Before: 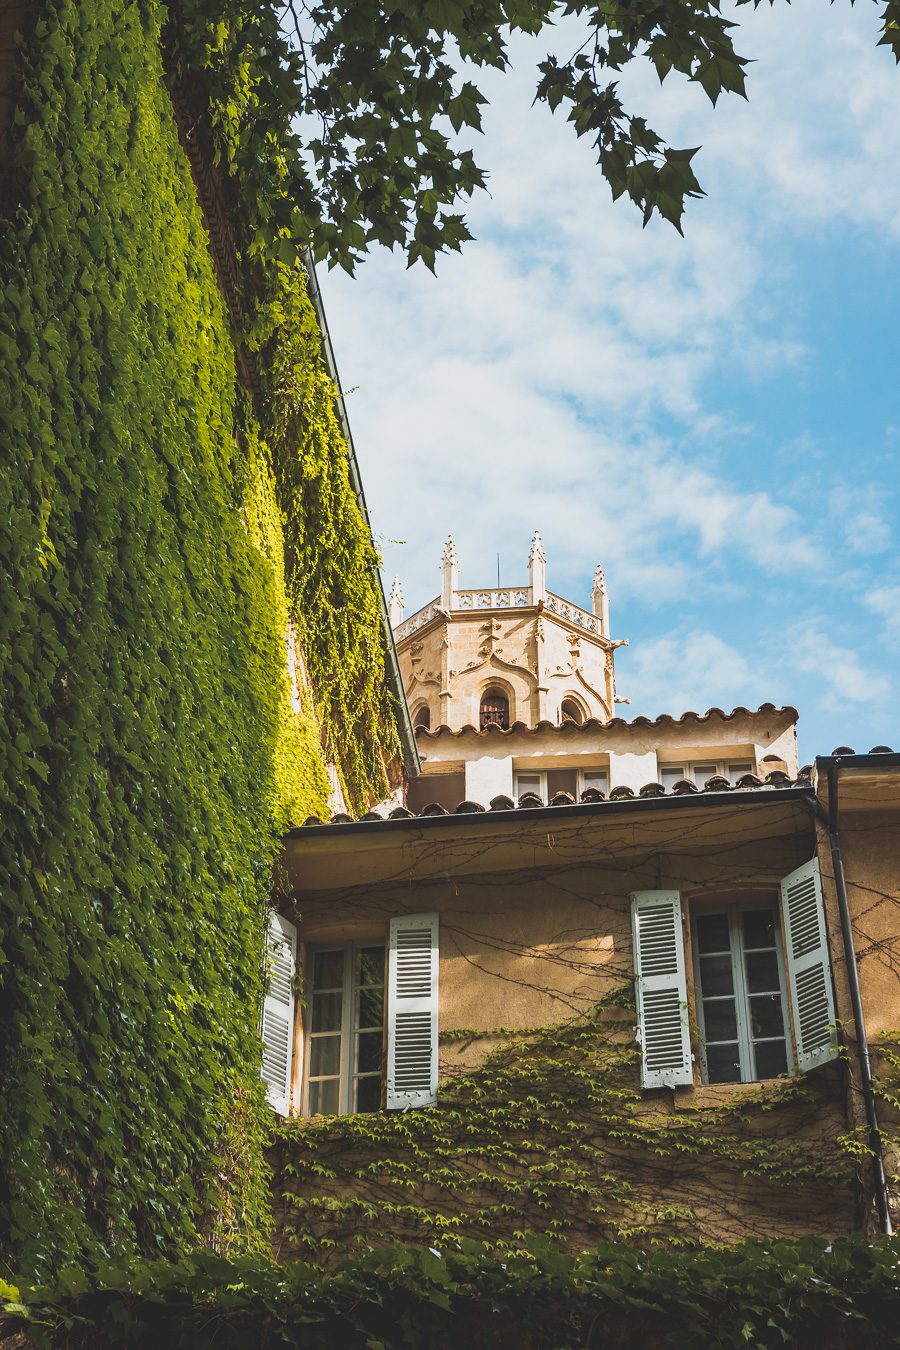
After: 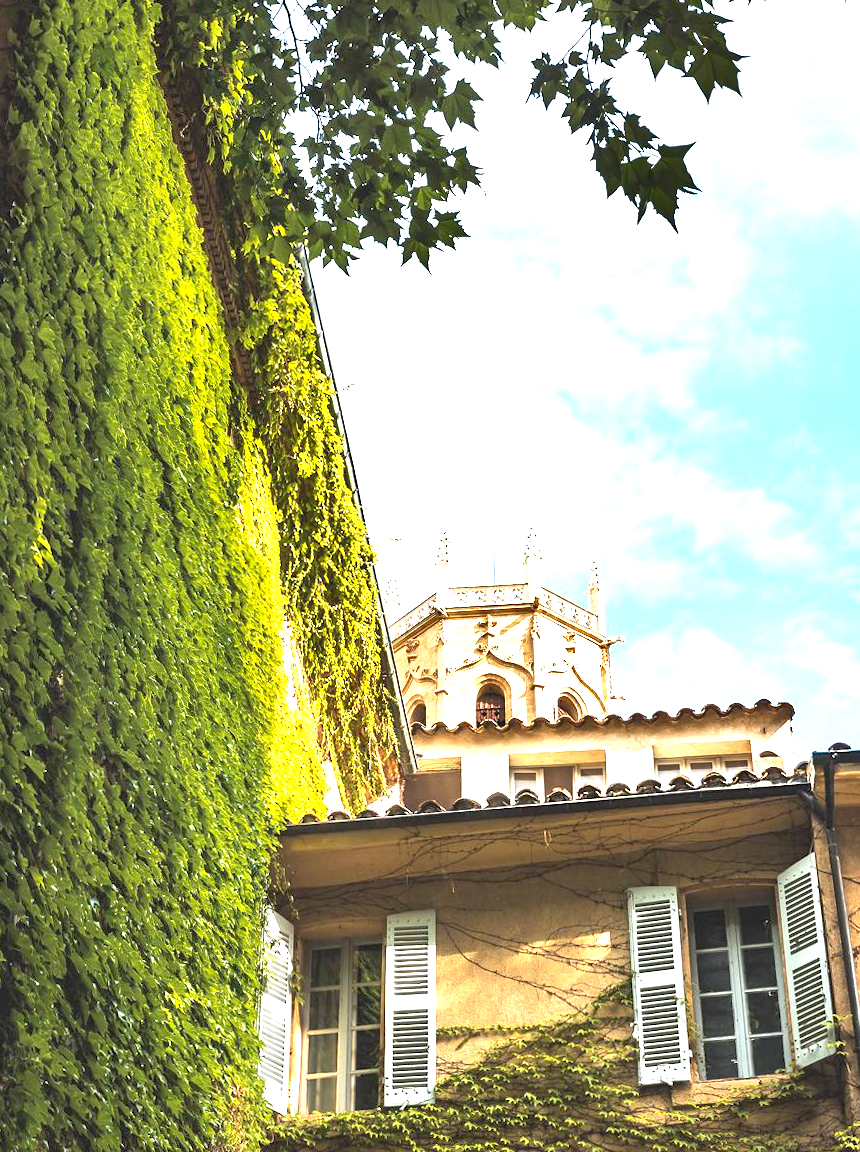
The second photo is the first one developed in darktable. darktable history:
exposure: black level correction 0.009, exposure 1.425 EV, compensate highlight preservation false
crop and rotate: angle 0.218°, left 0.256%, right 3.566%, bottom 14.148%
shadows and highlights: shadows 32.02, highlights -32.18, soften with gaussian
levels: gray 50.76%, levels [0.073, 0.497, 0.972]
